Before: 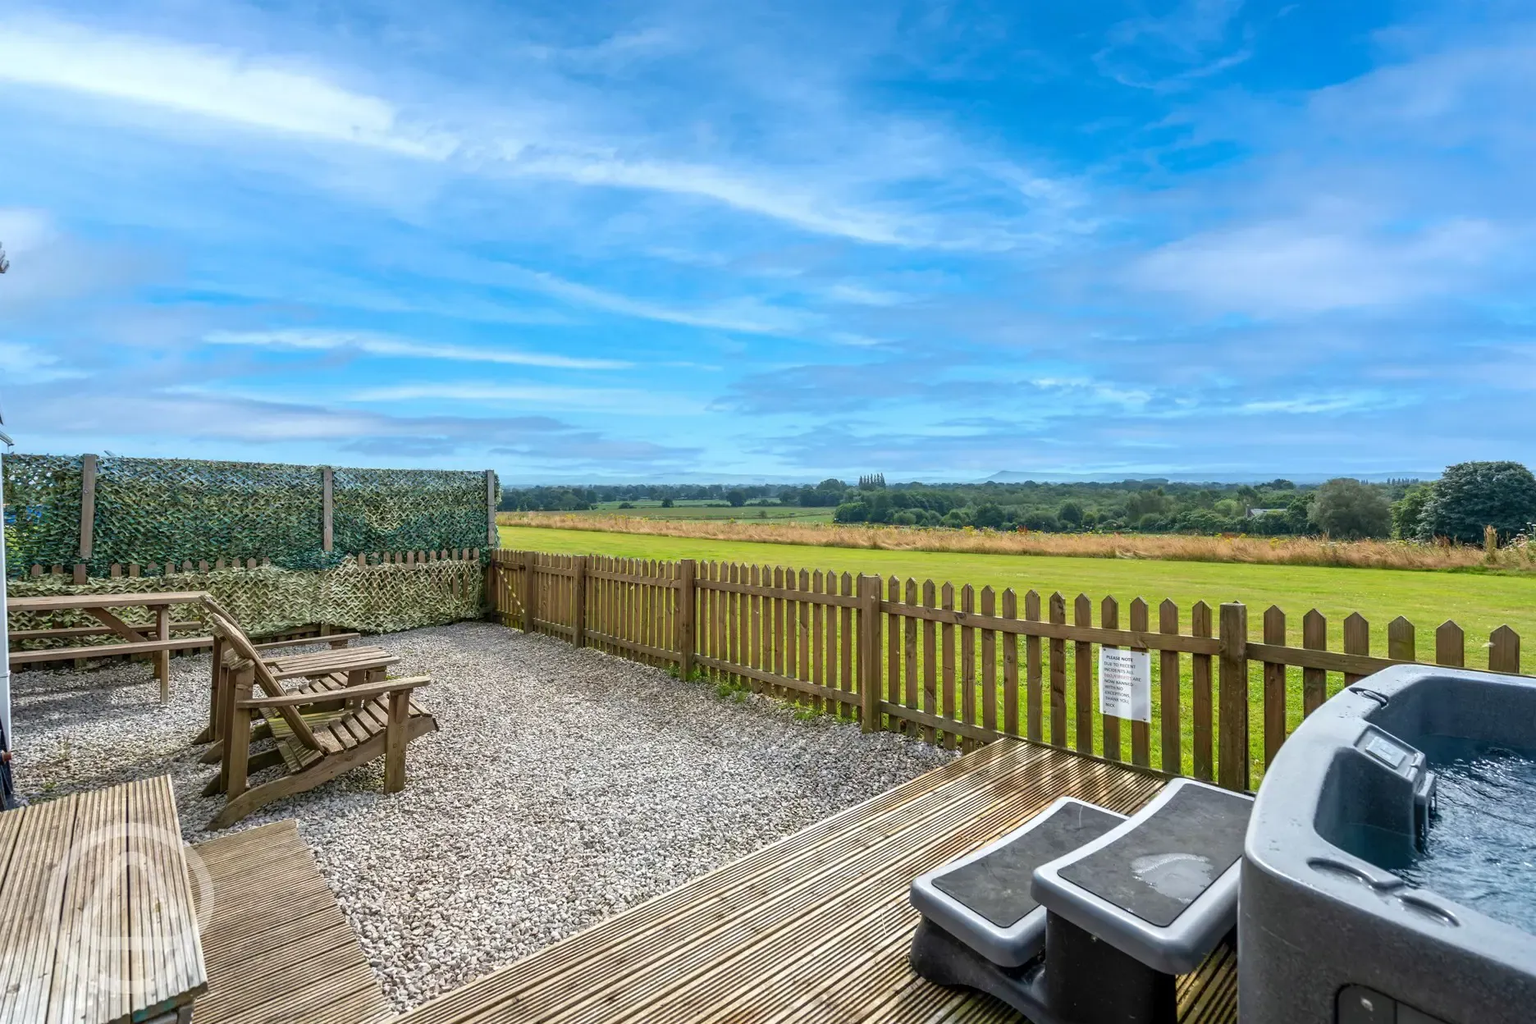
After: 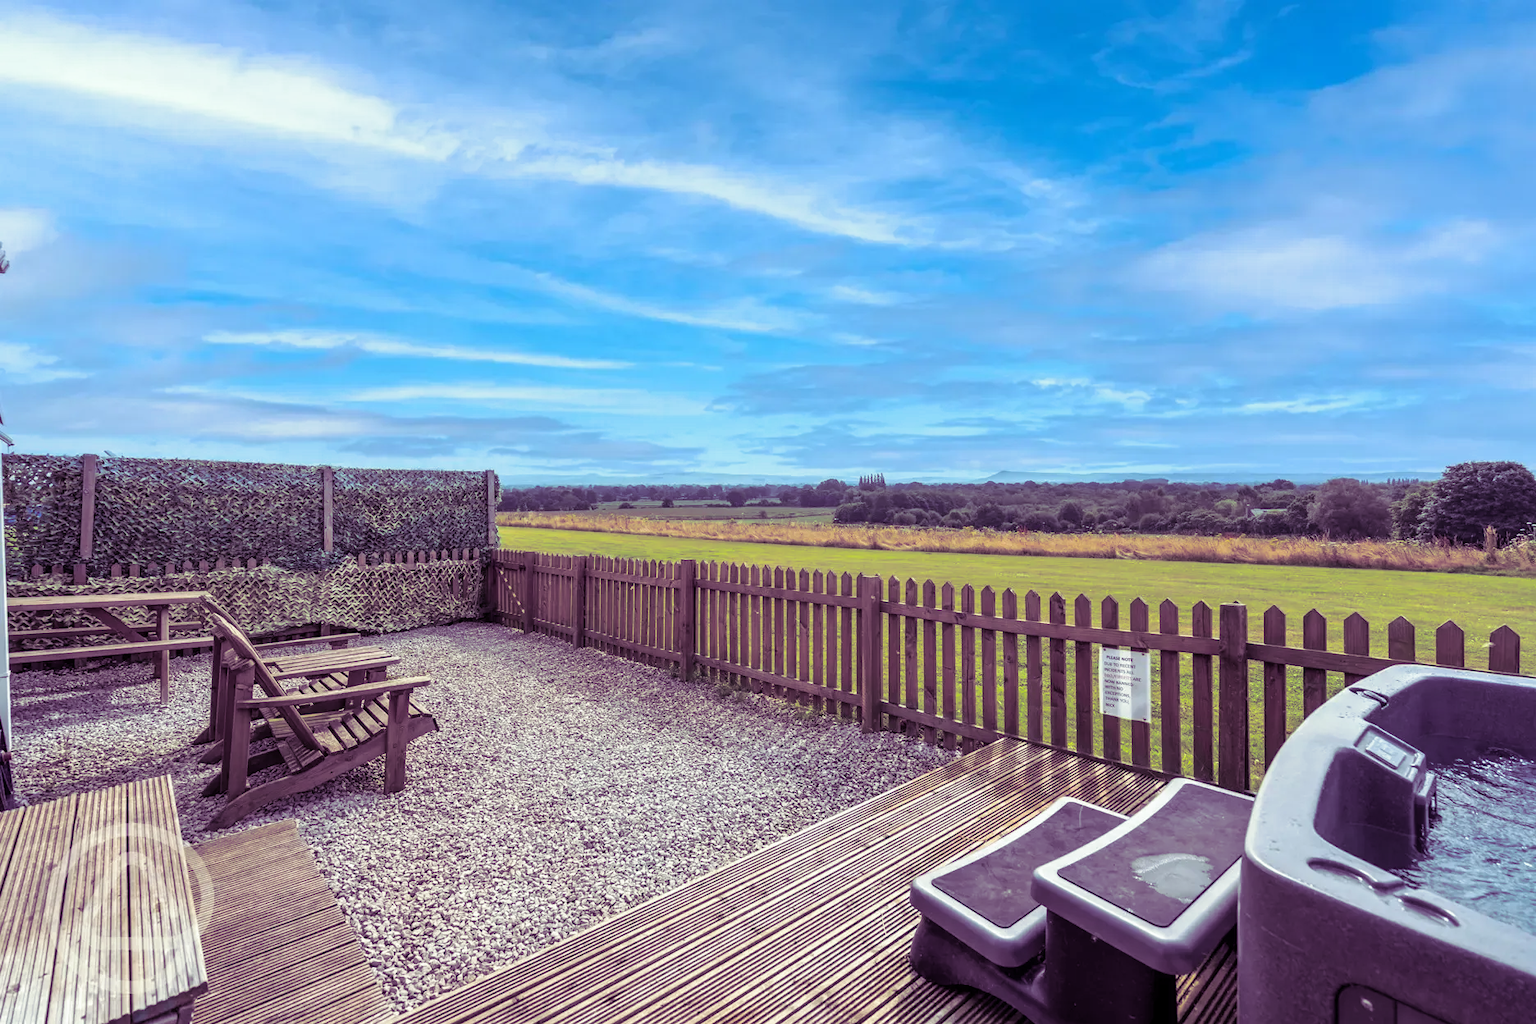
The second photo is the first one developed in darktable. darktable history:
split-toning: shadows › hue 277.2°, shadows › saturation 0.74
